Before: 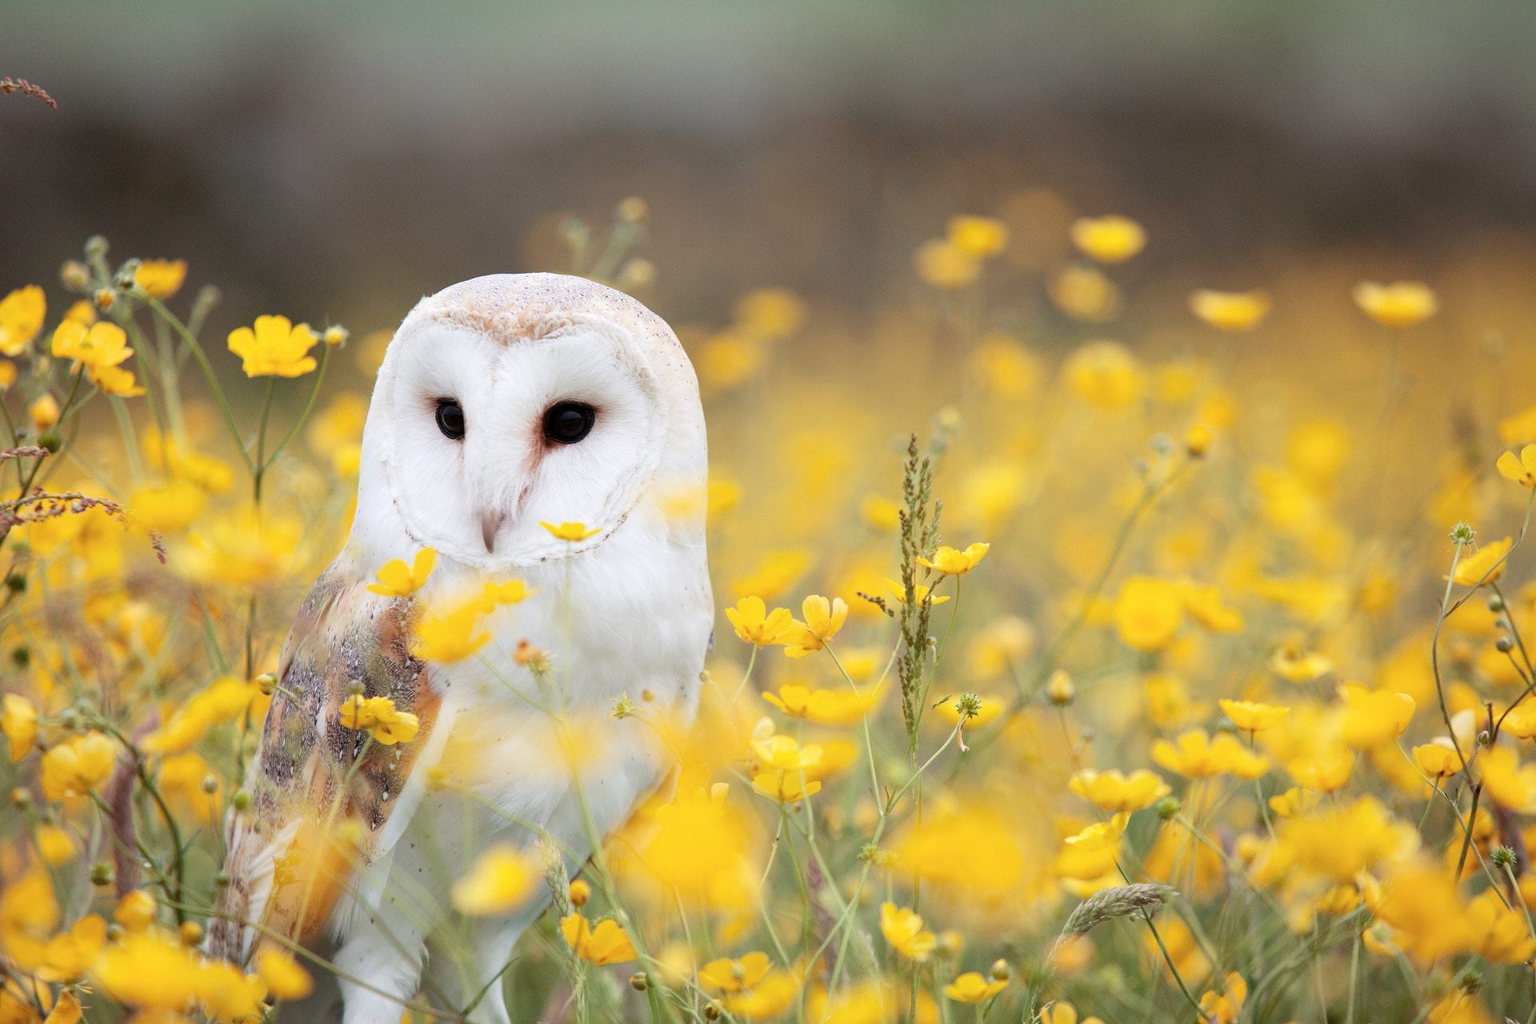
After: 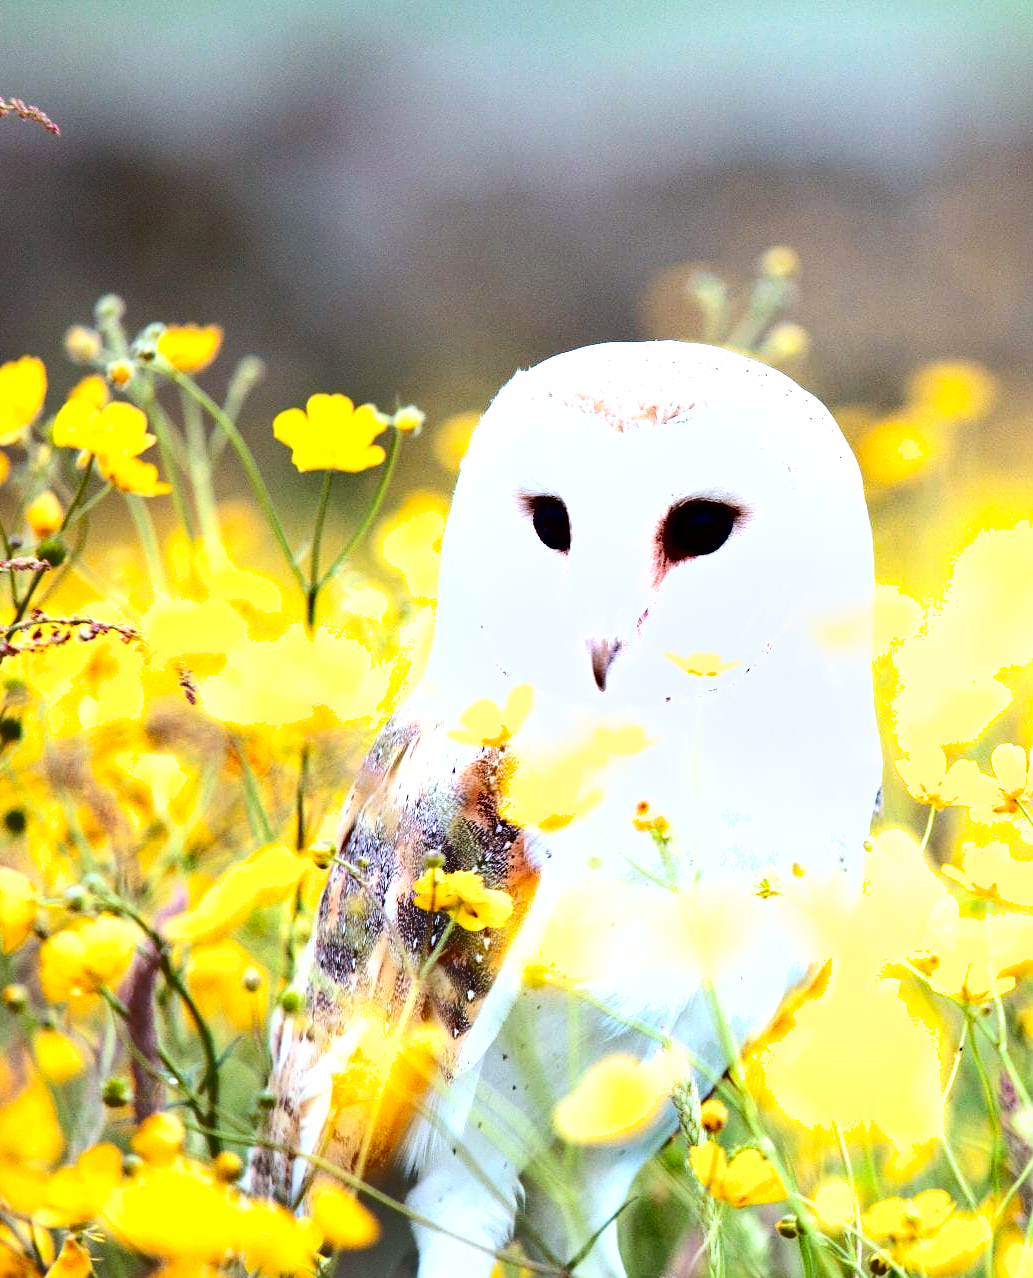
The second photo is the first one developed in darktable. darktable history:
exposure: black level correction 0.001, exposure 1.116 EV, compensate highlight preservation false
white balance: red 0.931, blue 1.11
shadows and highlights: soften with gaussian
contrast brightness saturation: contrast 0.18, saturation 0.3
crop: left 0.587%, right 45.588%, bottom 0.086%
rotate and perspective: automatic cropping off
